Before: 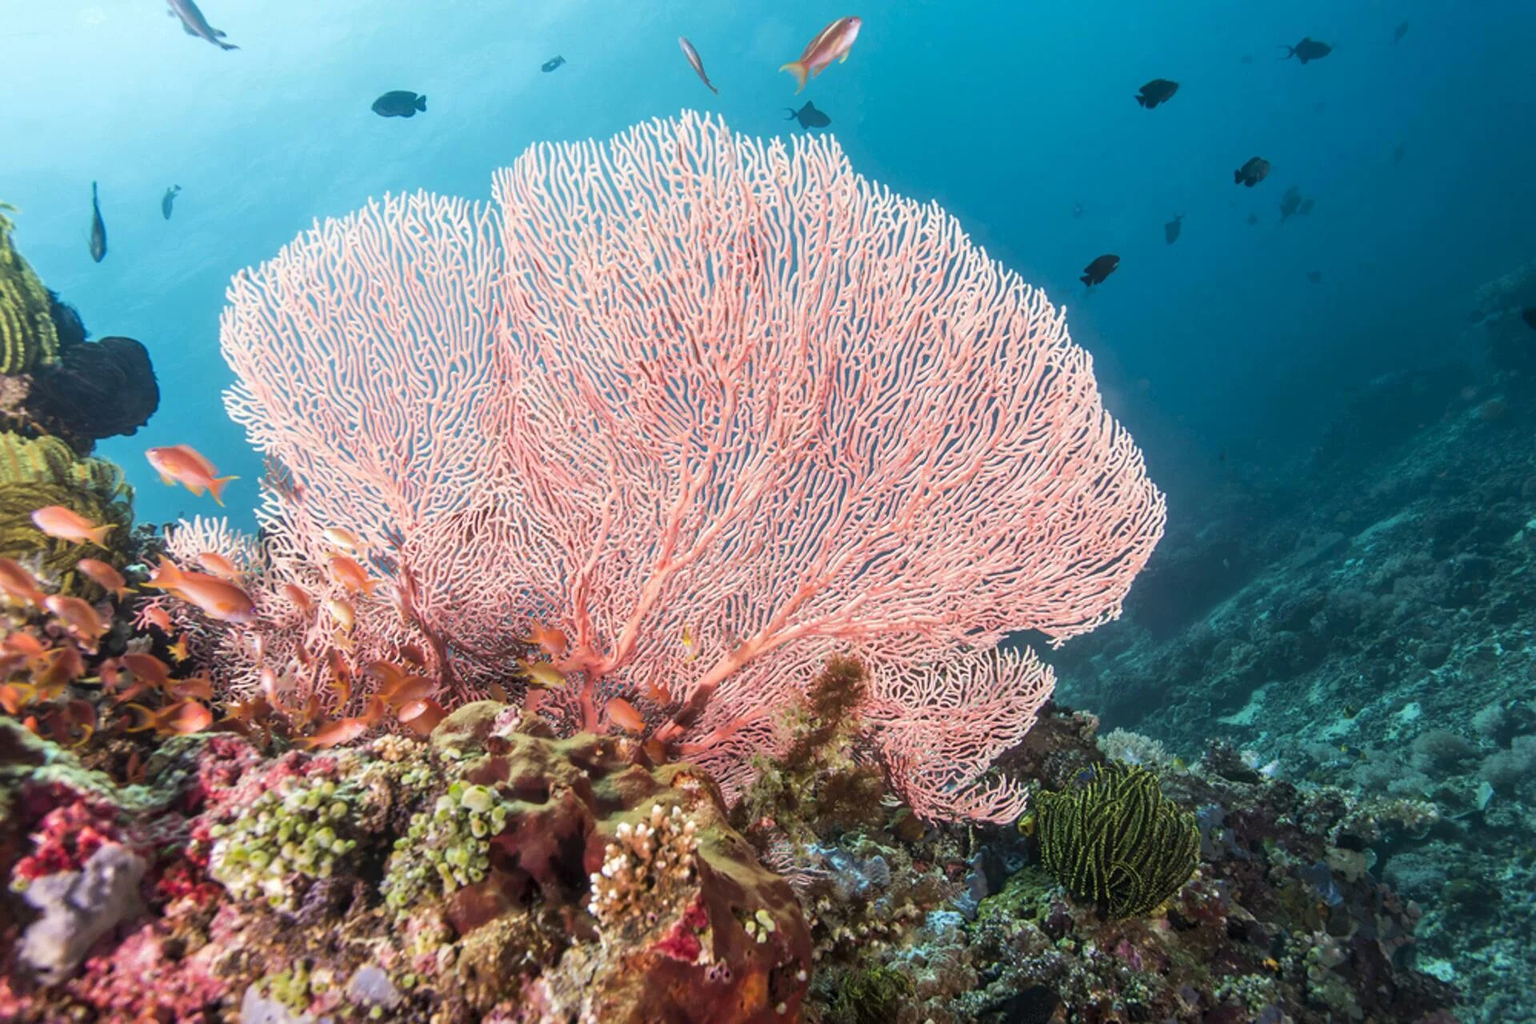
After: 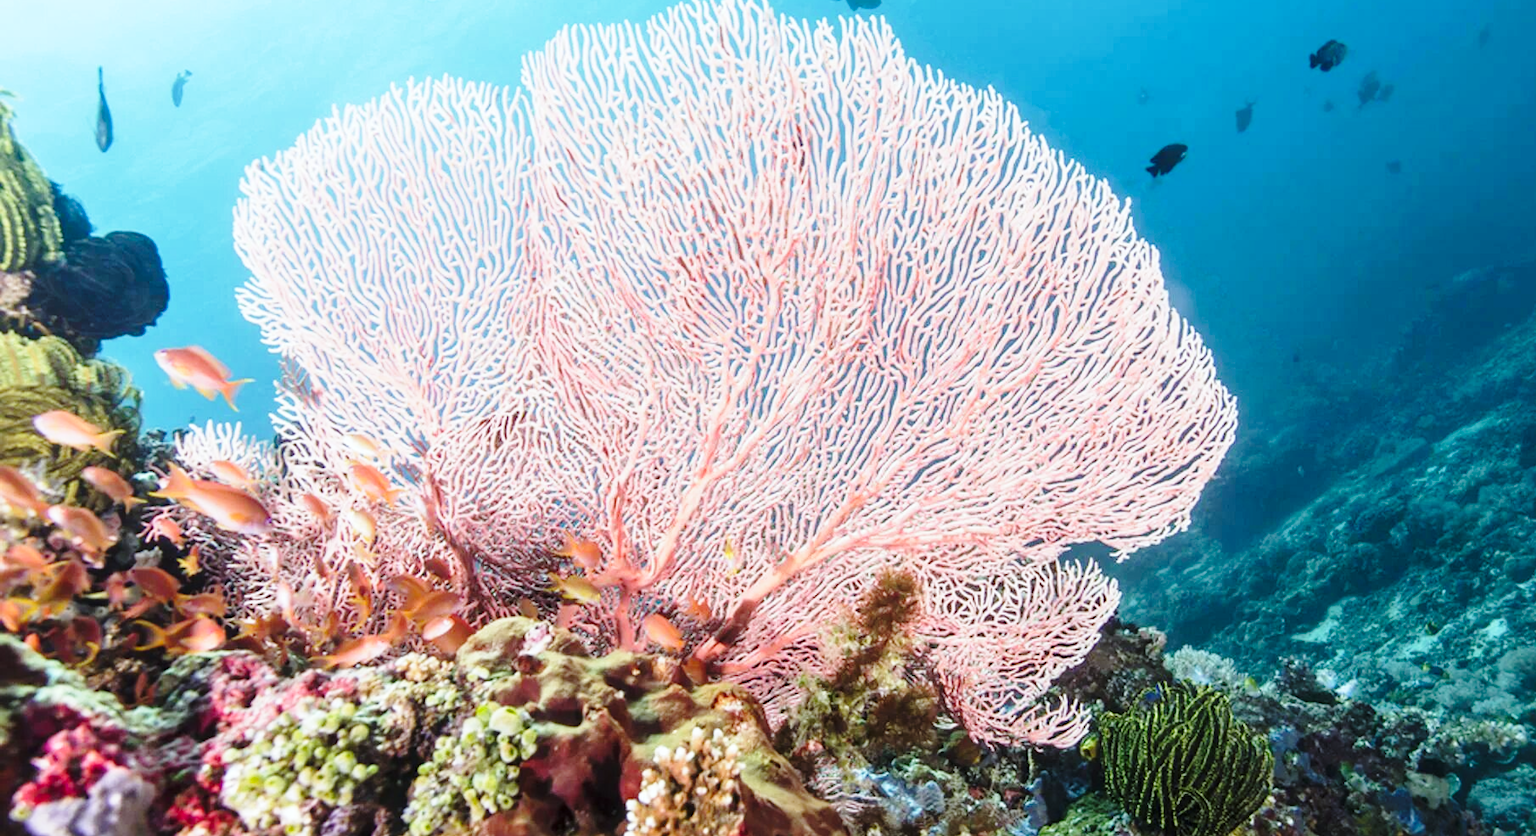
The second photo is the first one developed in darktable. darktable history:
crop and rotate: angle 0.03°, top 11.643%, right 5.651%, bottom 11.189%
white balance: red 0.925, blue 1.046
base curve: curves: ch0 [(0, 0) (0.028, 0.03) (0.121, 0.232) (0.46, 0.748) (0.859, 0.968) (1, 1)], preserve colors none
